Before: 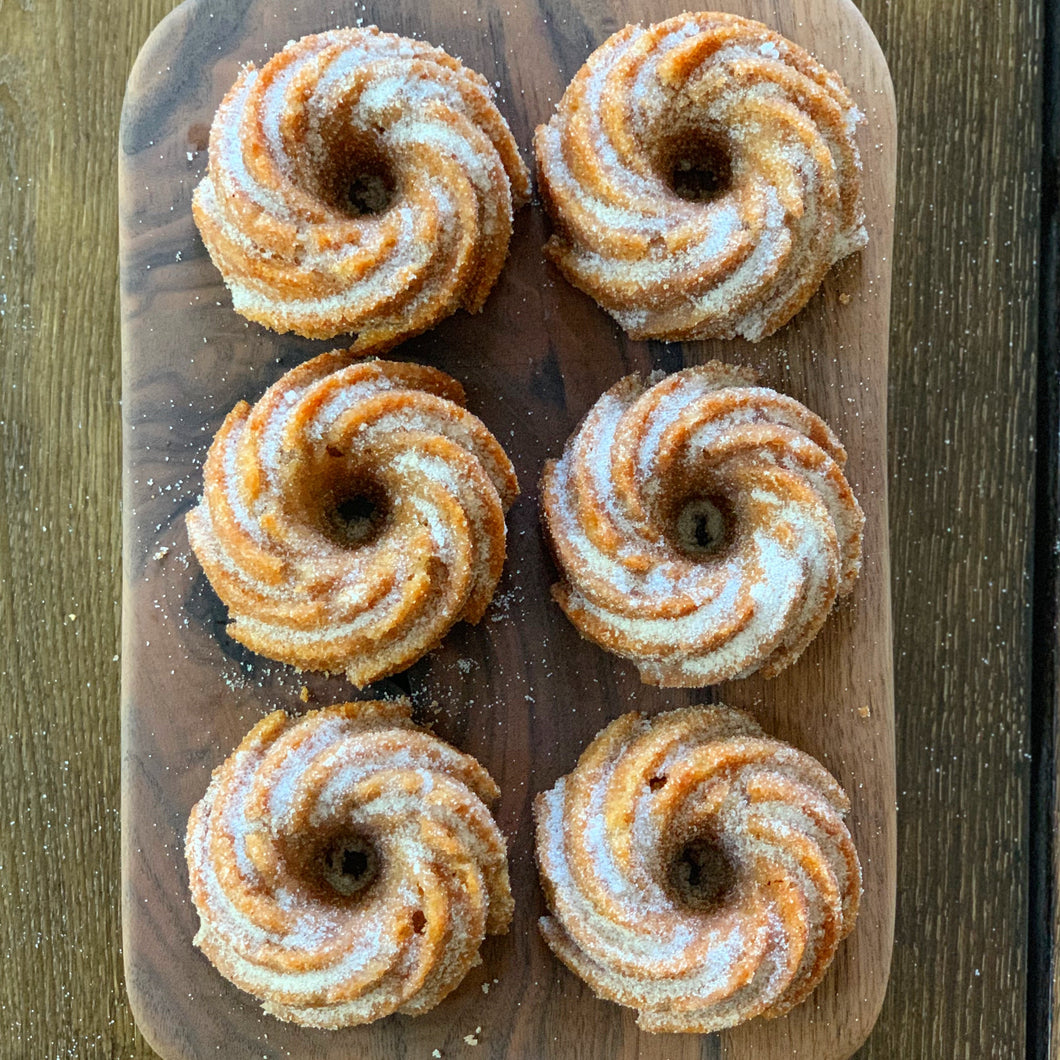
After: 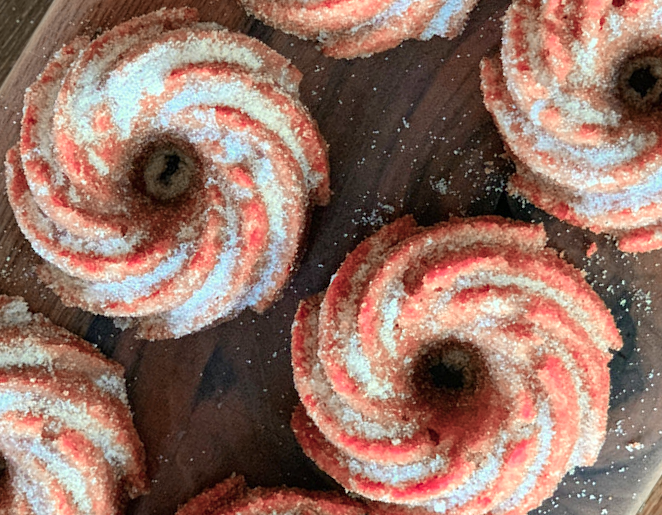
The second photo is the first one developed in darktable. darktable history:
crop and rotate: angle 146.78°, left 9.127%, top 15.584%, right 4.374%, bottom 17.138%
levels: levels [0, 0.492, 0.984]
color zones: curves: ch2 [(0, 0.488) (0.143, 0.417) (0.286, 0.212) (0.429, 0.179) (0.571, 0.154) (0.714, 0.415) (0.857, 0.495) (1, 0.488)]
